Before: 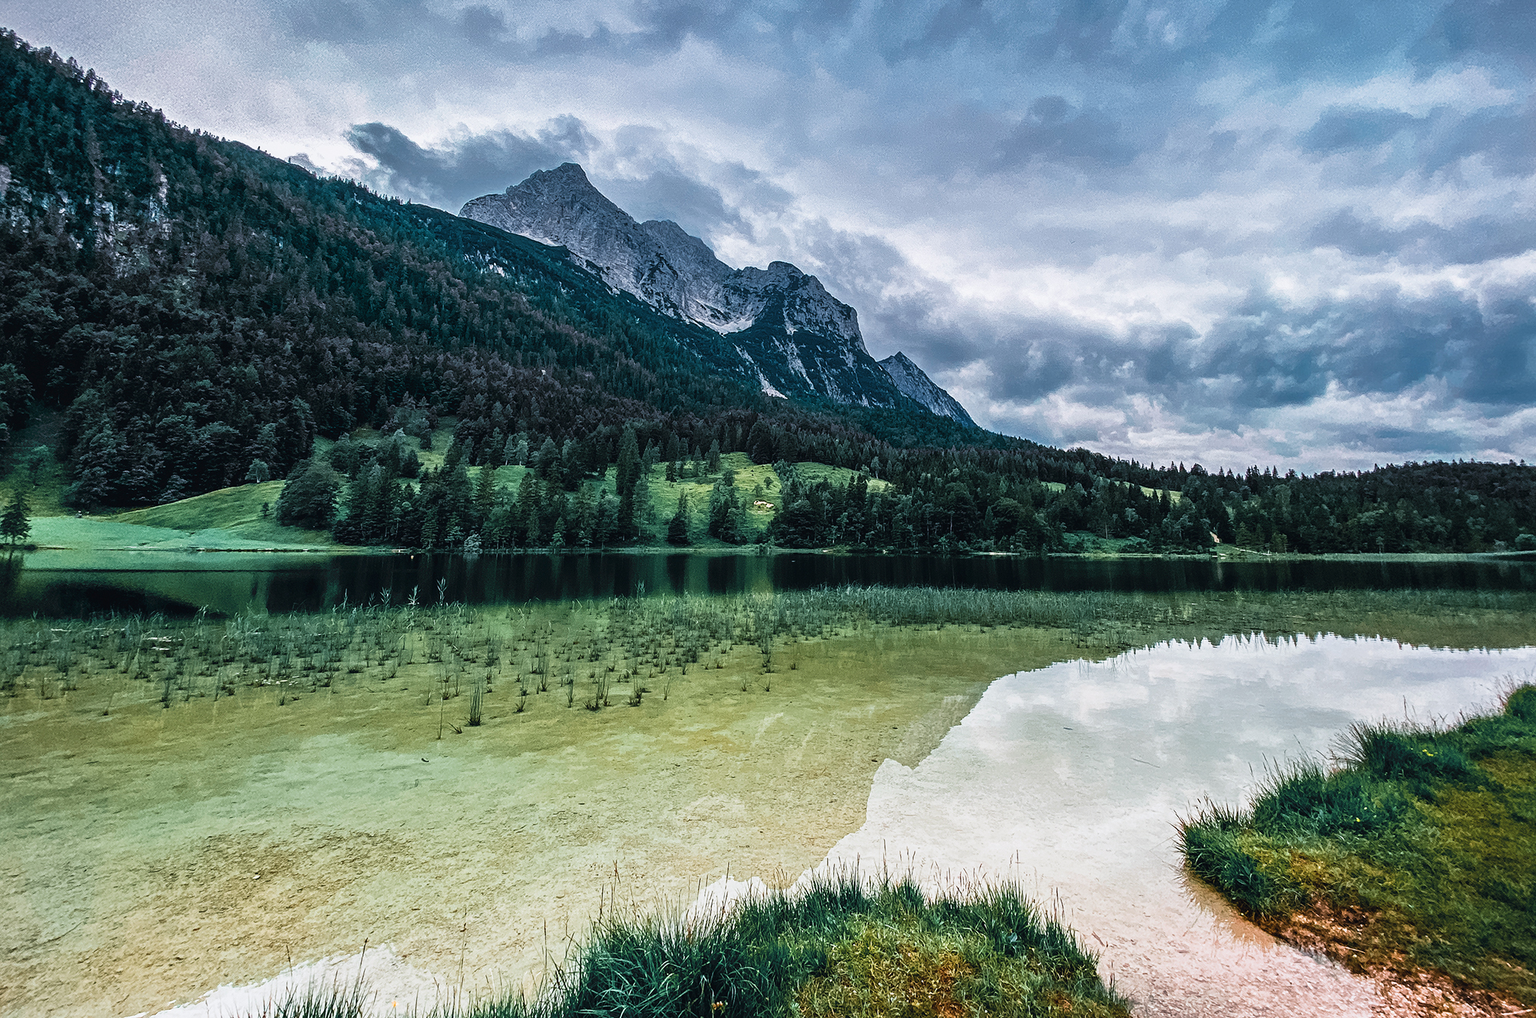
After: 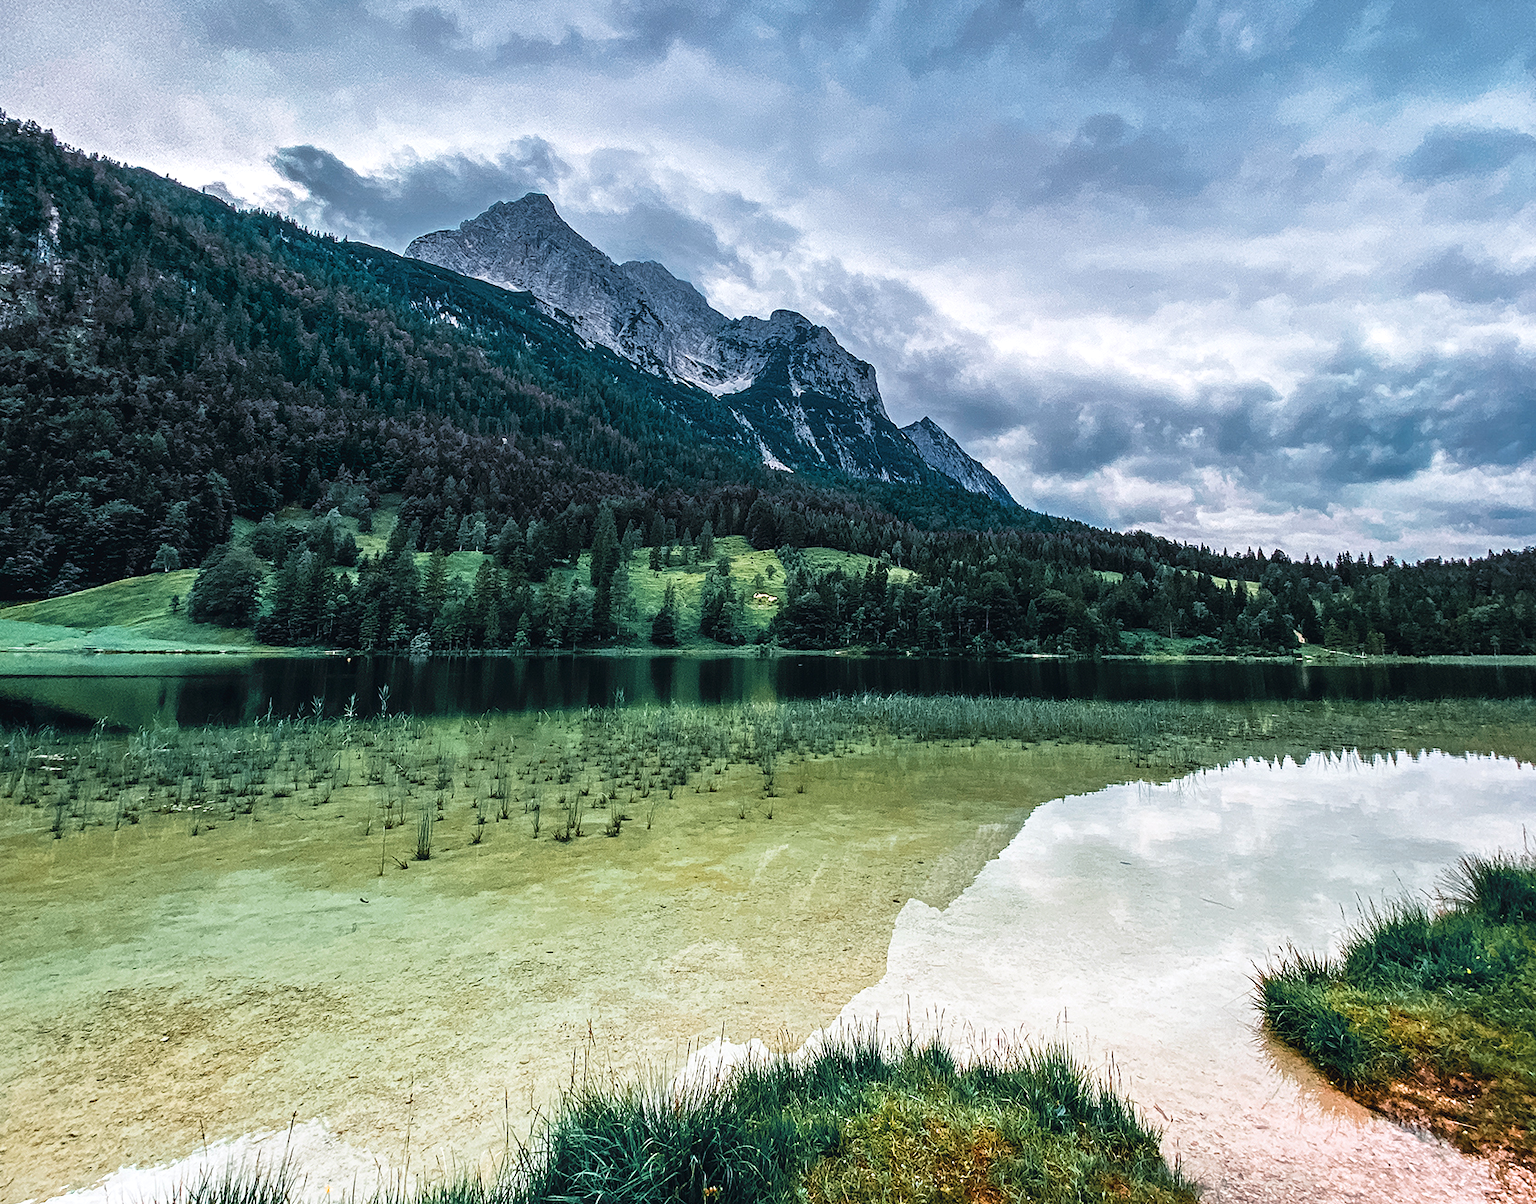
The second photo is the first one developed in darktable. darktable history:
crop: left 7.652%, right 7.867%
exposure: exposure 0.198 EV, compensate exposure bias true, compensate highlight preservation false
